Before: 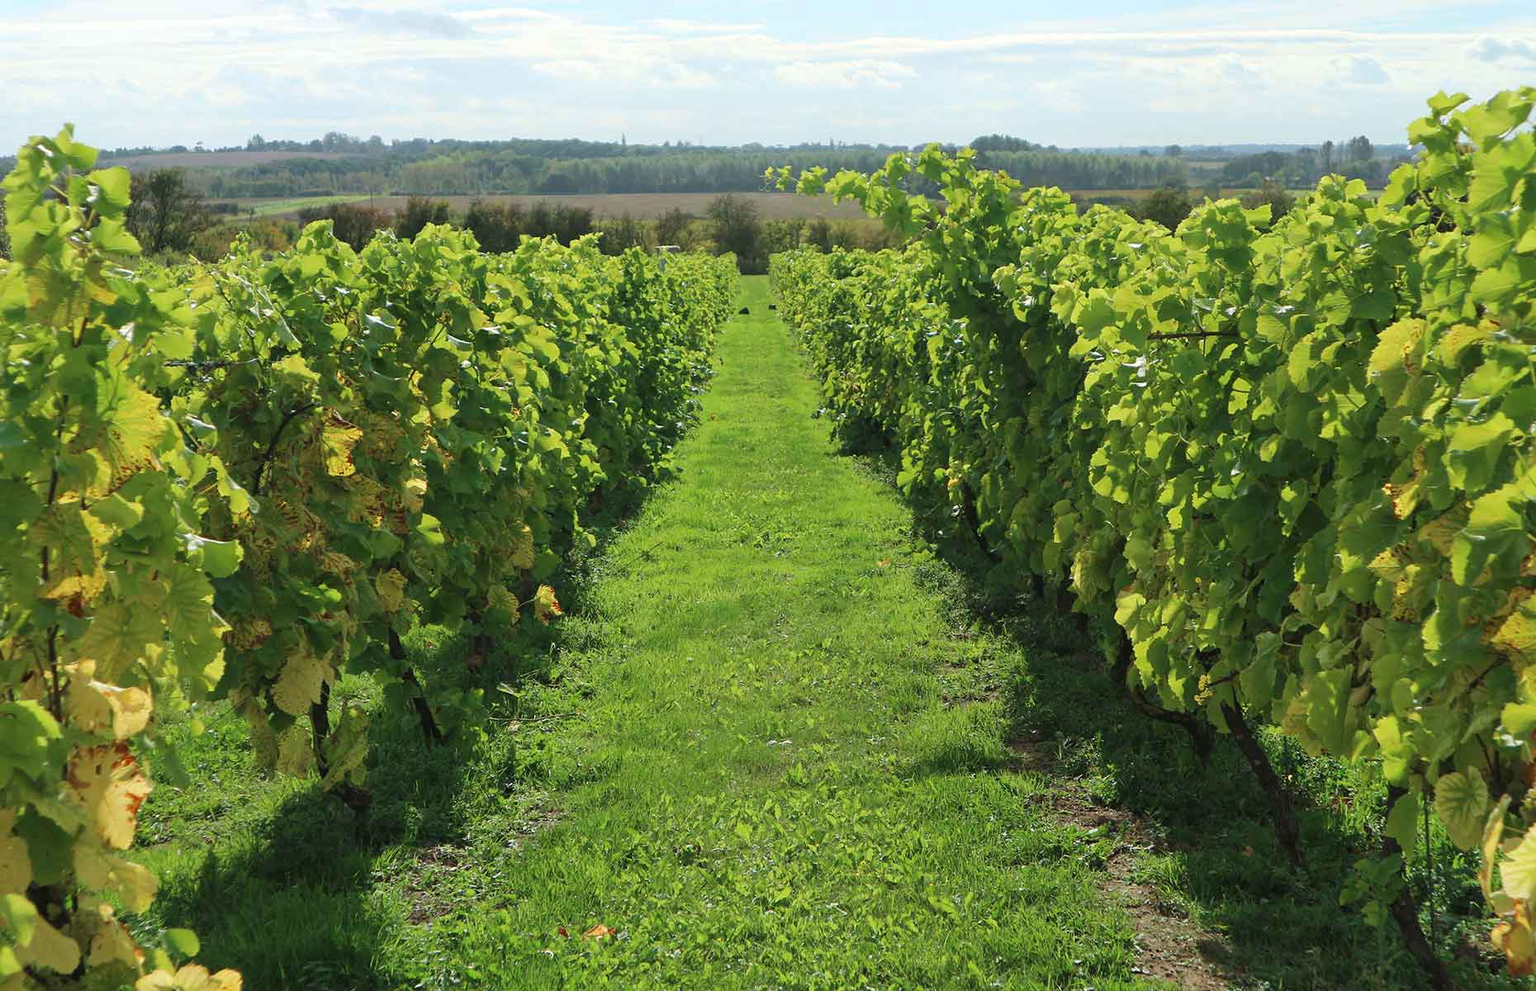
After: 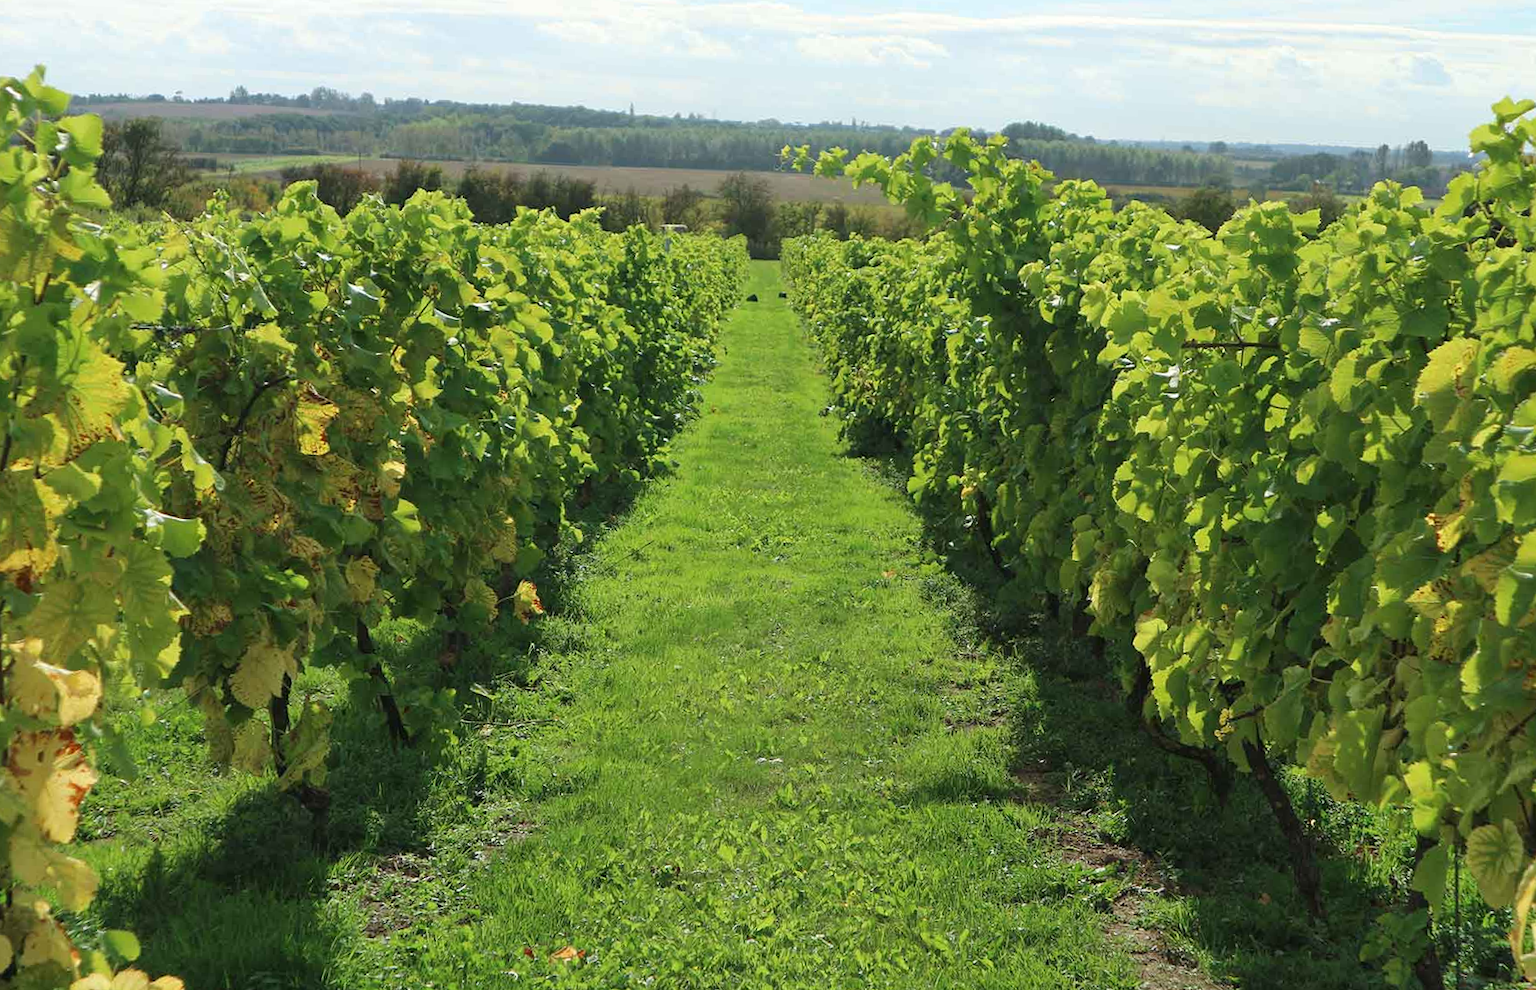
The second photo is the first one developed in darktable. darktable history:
crop and rotate: angle -2.58°
